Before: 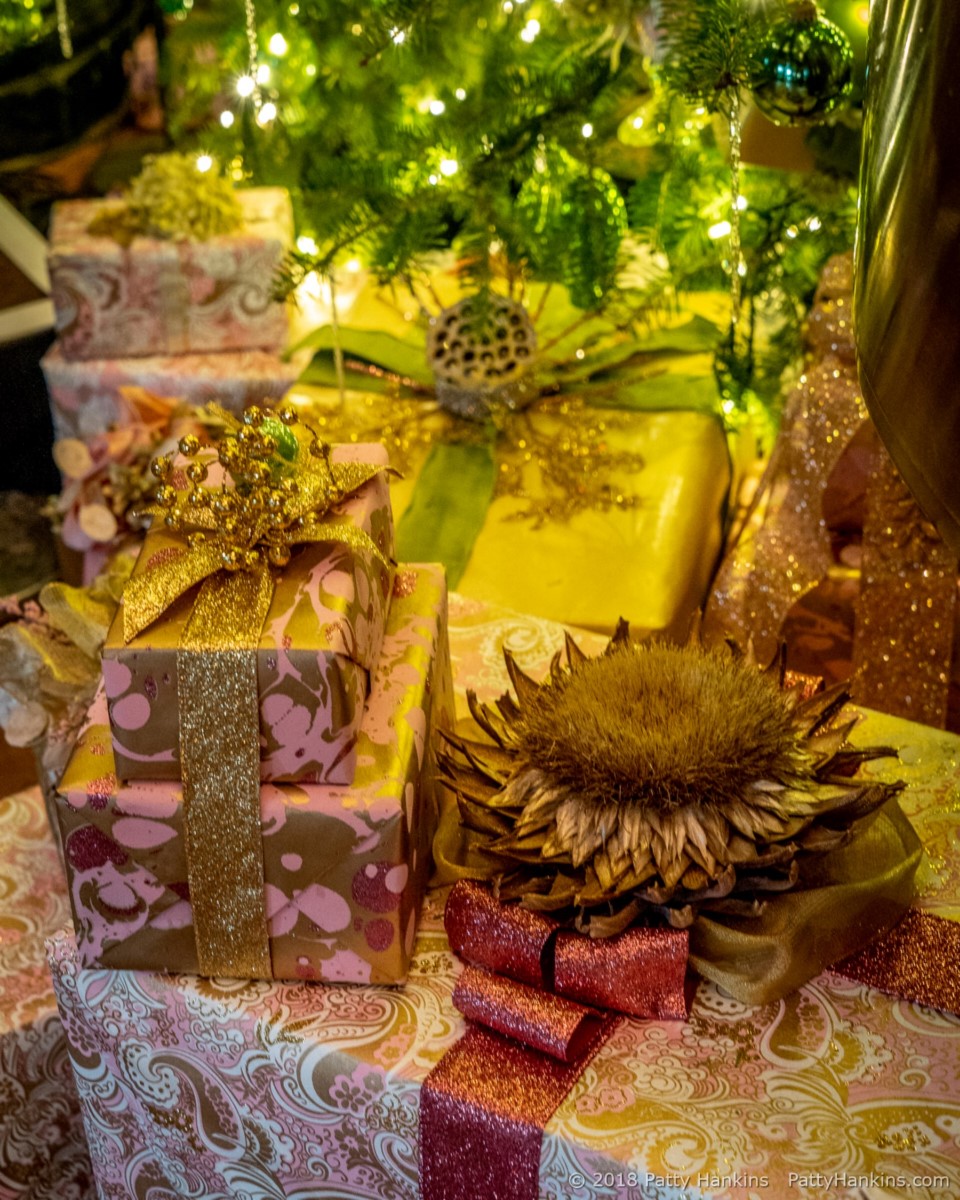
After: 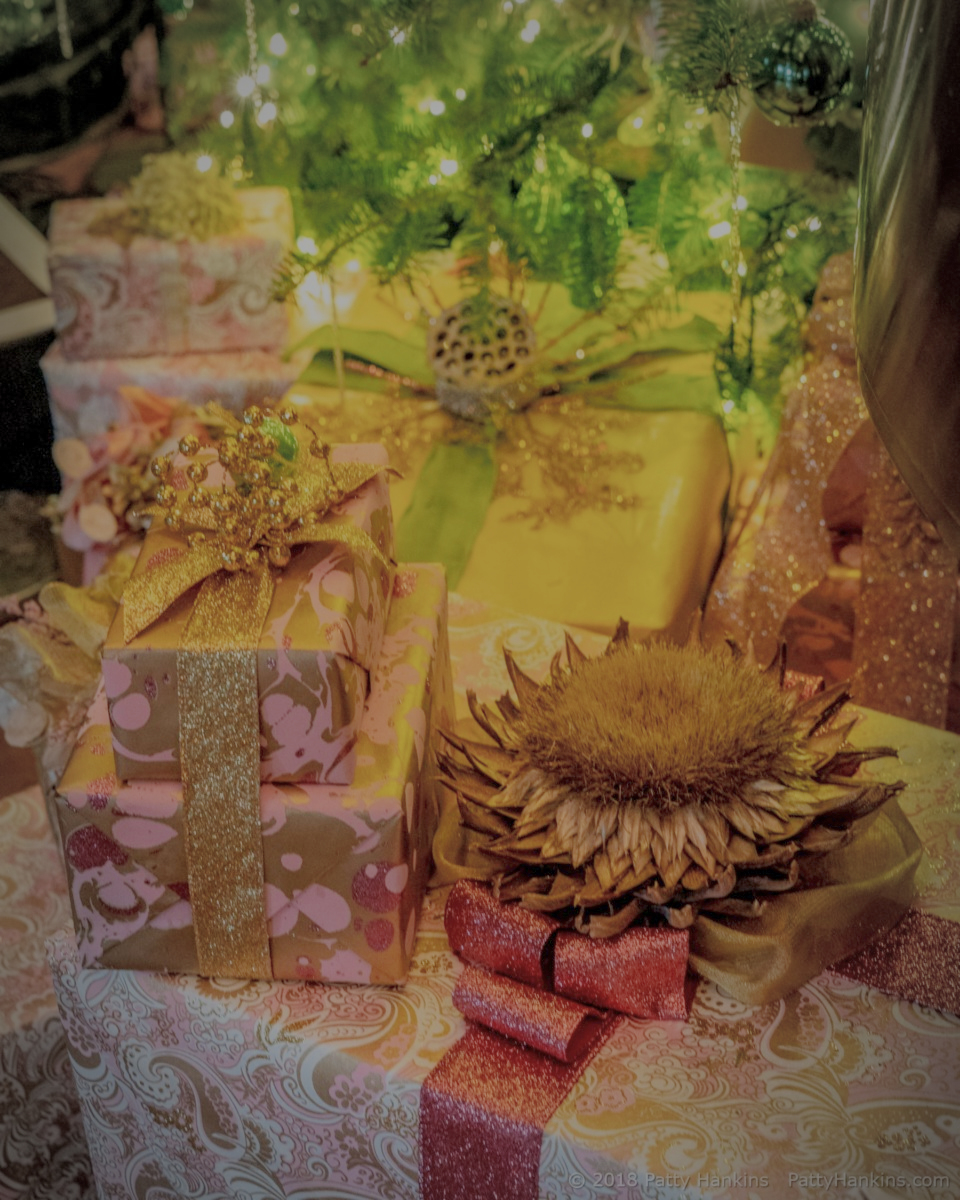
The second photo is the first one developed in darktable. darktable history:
filmic rgb: black relative exposure -13.92 EV, white relative exposure 7.97 EV, hardness 3.74, latitude 49.54%, contrast 0.514
vignetting: automatic ratio true, unbound false
